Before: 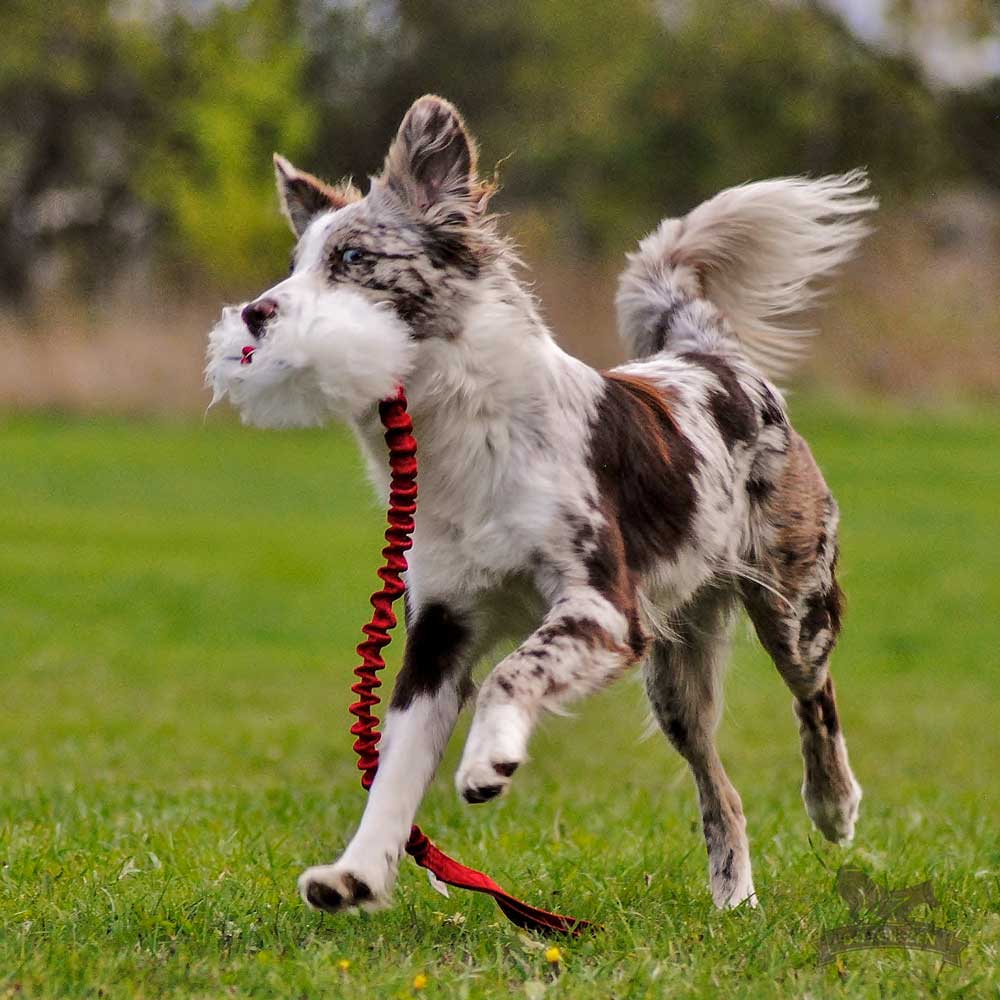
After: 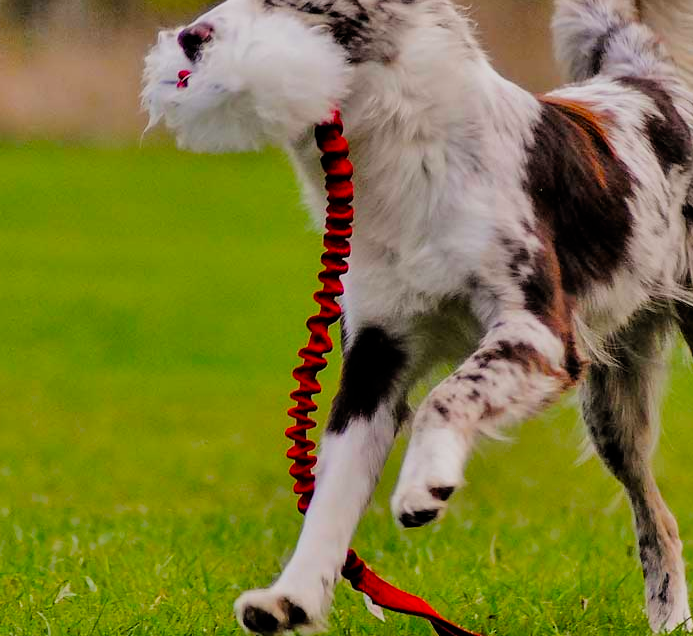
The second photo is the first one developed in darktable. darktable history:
filmic rgb: black relative exposure -7.75 EV, white relative exposure 4.4 EV, threshold 3 EV, hardness 3.76, latitude 38.11%, contrast 0.966, highlights saturation mix 10%, shadows ↔ highlights balance 4.59%, color science v4 (2020), enable highlight reconstruction true
crop: left 6.488%, top 27.668%, right 24.183%, bottom 8.656%
contrast brightness saturation: saturation 0.1
